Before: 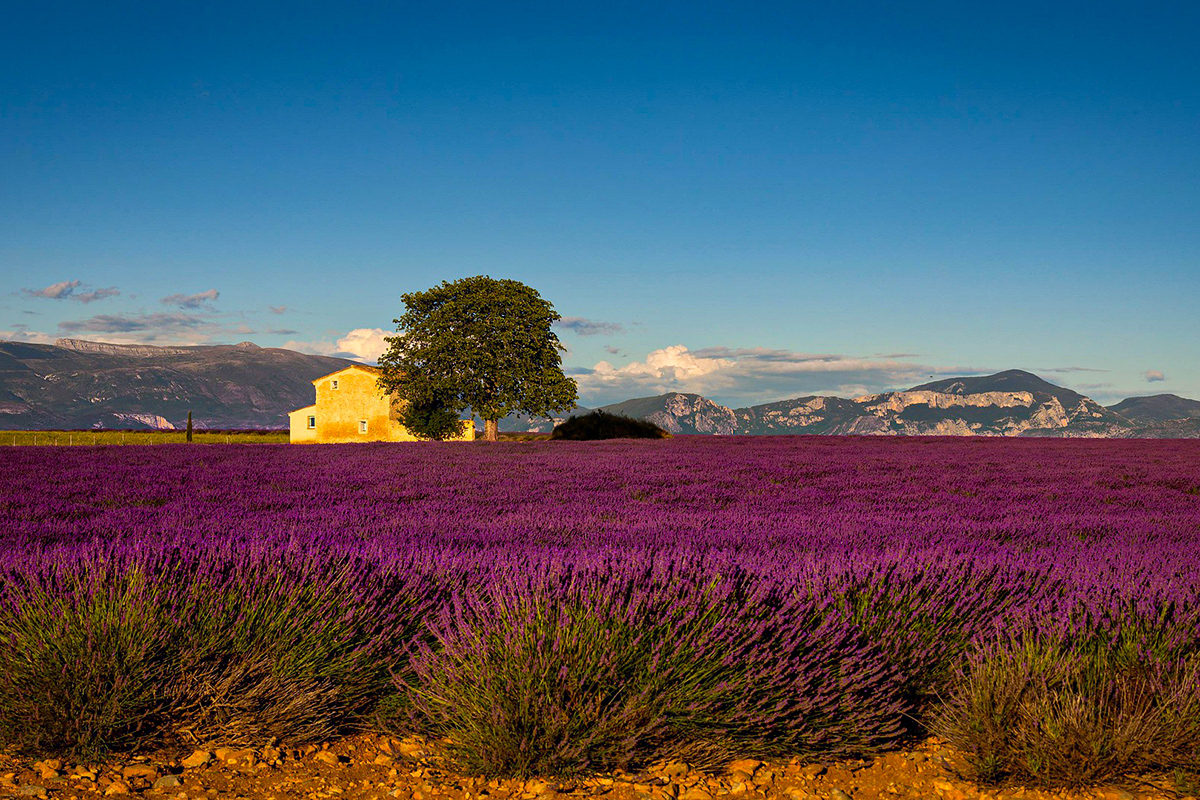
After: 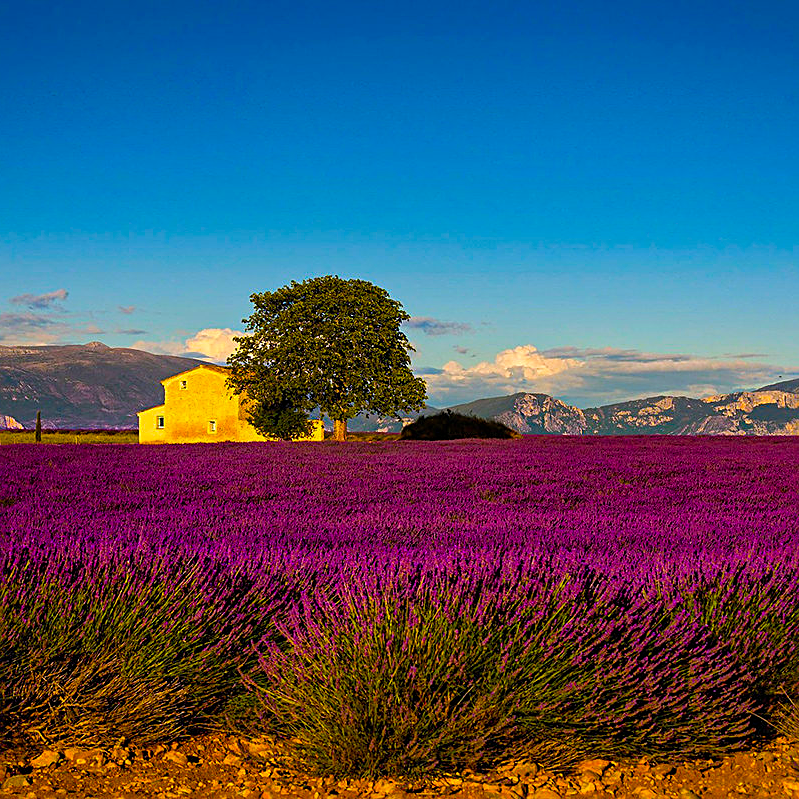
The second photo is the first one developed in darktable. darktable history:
color balance rgb: linear chroma grading › global chroma 15%, perceptual saturation grading › global saturation 30%
crop and rotate: left 12.648%, right 20.685%
sharpen: on, module defaults
